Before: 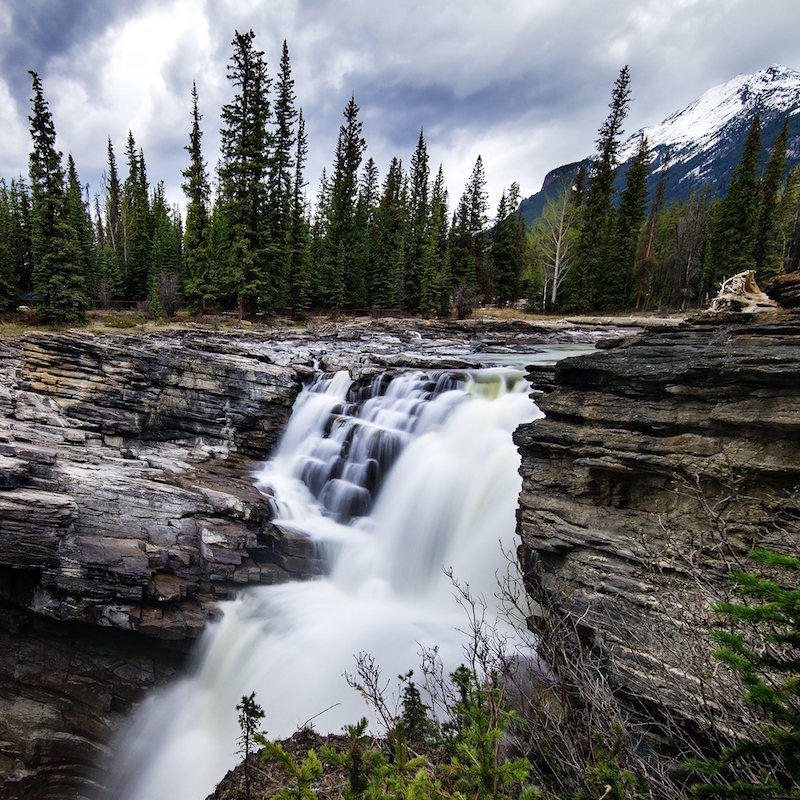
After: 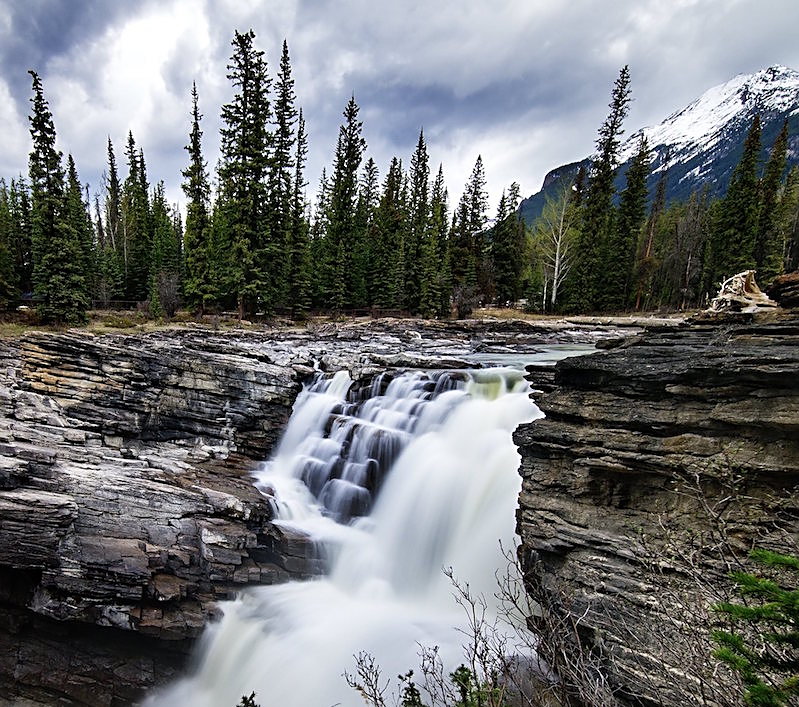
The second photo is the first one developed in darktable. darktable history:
crop and rotate: top 0%, bottom 11.579%
sharpen: on, module defaults
